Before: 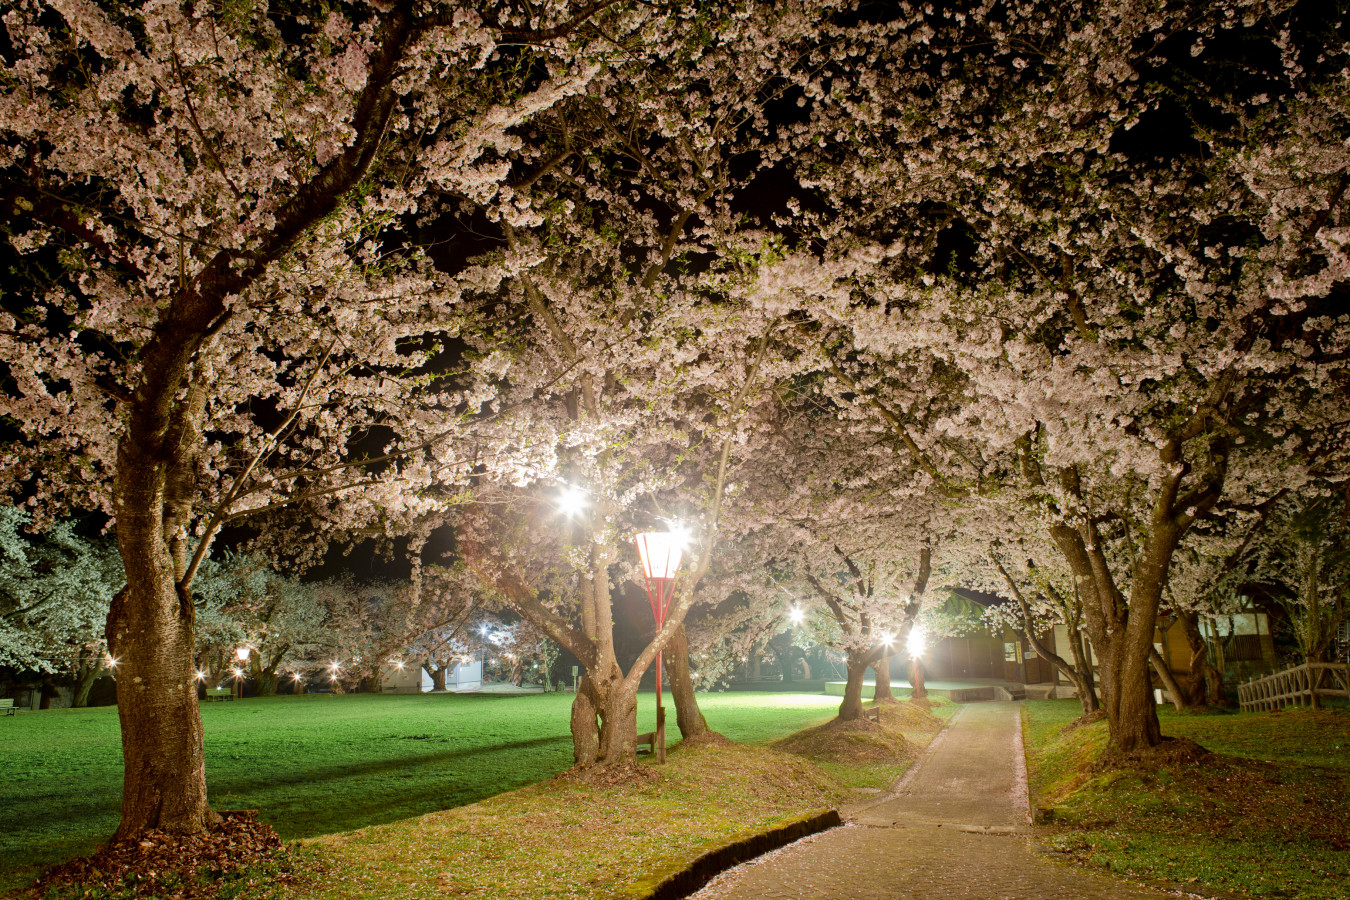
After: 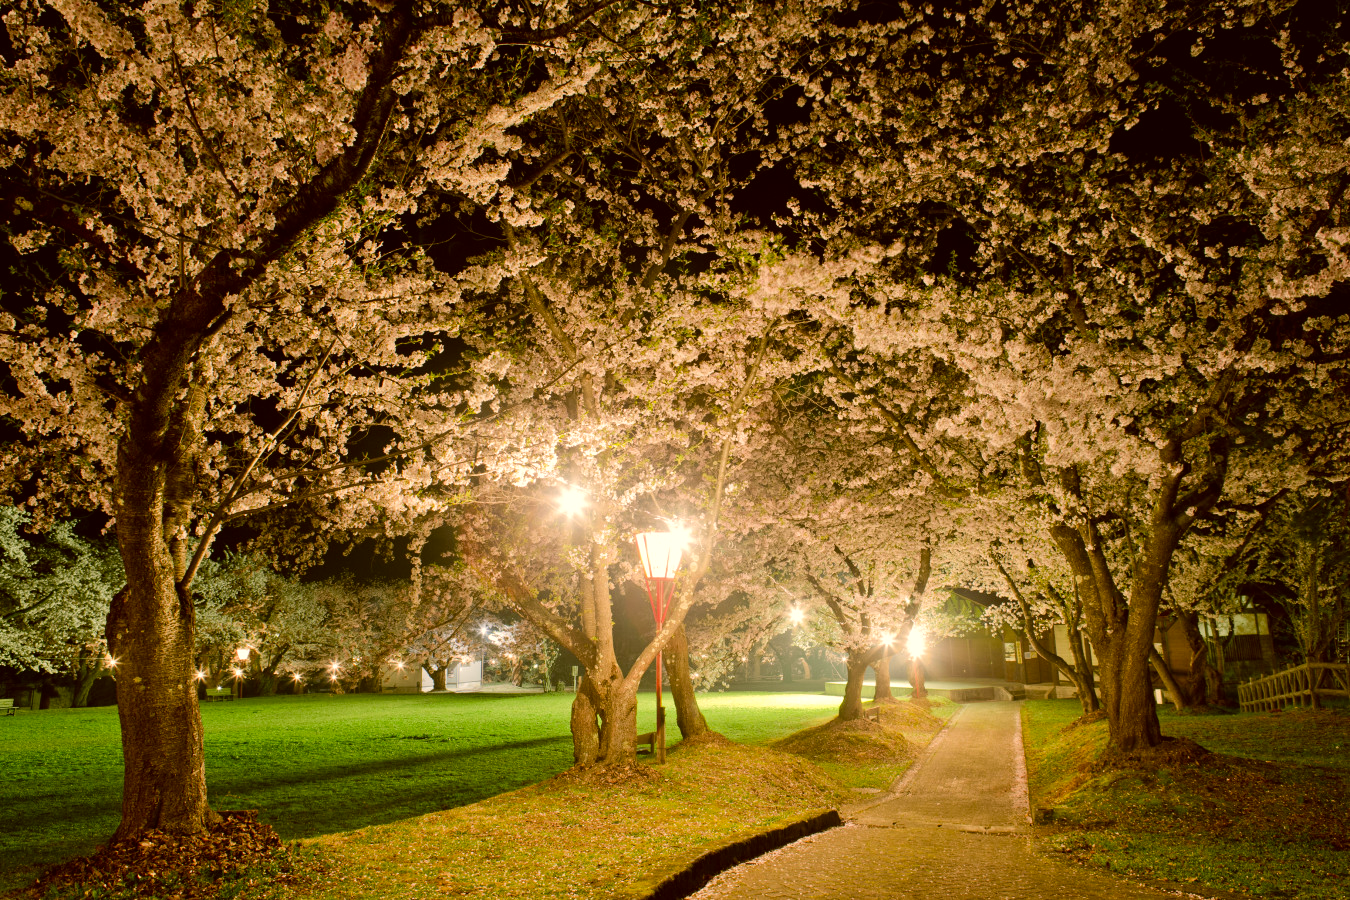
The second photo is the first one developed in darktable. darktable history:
color balance rgb: highlights gain › luminance 1.114%, highlights gain › chroma 0.369%, highlights gain › hue 43.13°, perceptual saturation grading › global saturation 0.804%, perceptual brilliance grading › highlights 6.389%, perceptual brilliance grading › mid-tones 16.011%, perceptual brilliance grading › shadows -5.406%, saturation formula JzAzBz (2021)
tone equalizer: edges refinement/feathering 500, mask exposure compensation -1.57 EV, preserve details no
shadows and highlights: radius 91.17, shadows -15.97, white point adjustment 0.214, highlights 31.65, compress 48.65%, highlights color adjustment 0.129%, soften with gaussian
color correction: highlights a* 8.26, highlights b* 15.82, shadows a* -0.6, shadows b* 25.96
